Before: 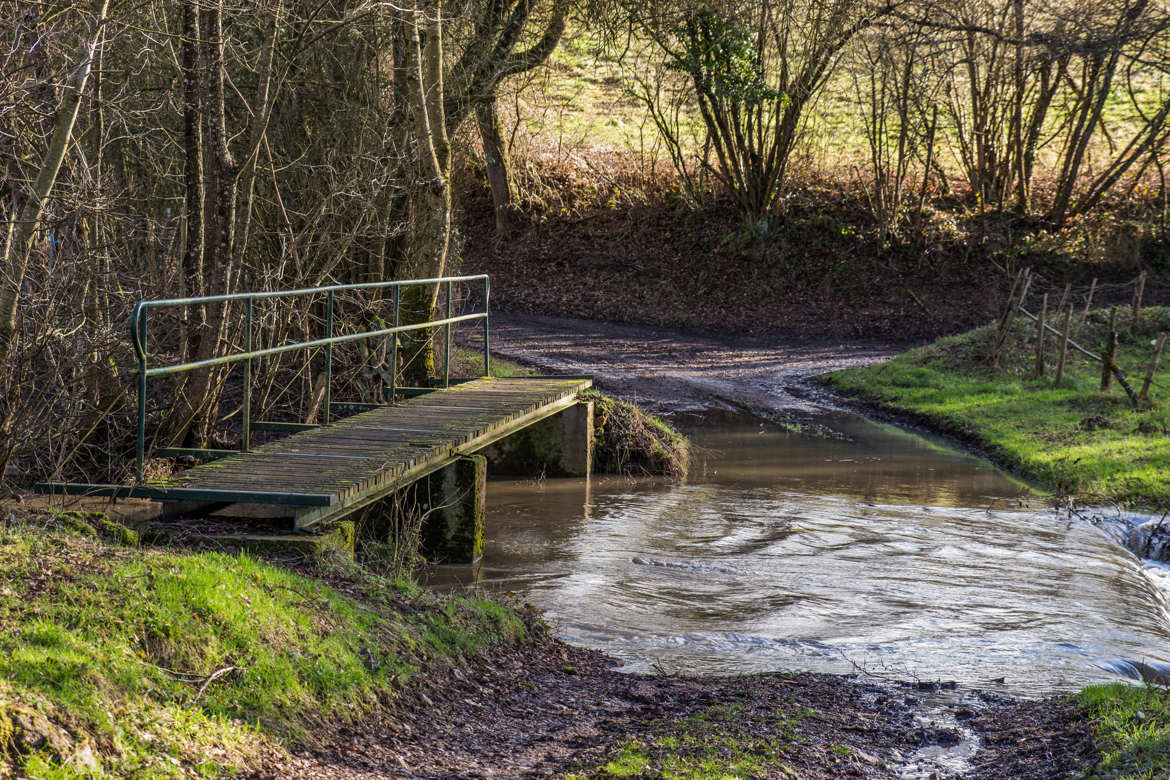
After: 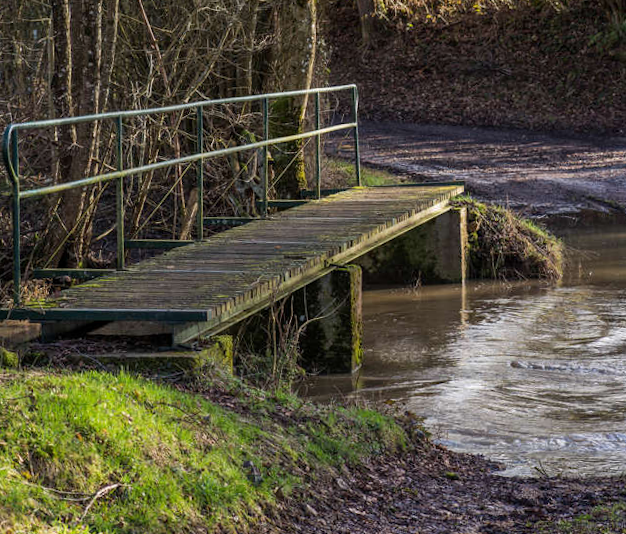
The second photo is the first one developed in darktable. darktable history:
rotate and perspective: rotation -2.12°, lens shift (vertical) 0.009, lens shift (horizontal) -0.008, automatic cropping original format, crop left 0.036, crop right 0.964, crop top 0.05, crop bottom 0.959
crop: left 8.966%, top 23.852%, right 34.699%, bottom 4.703%
